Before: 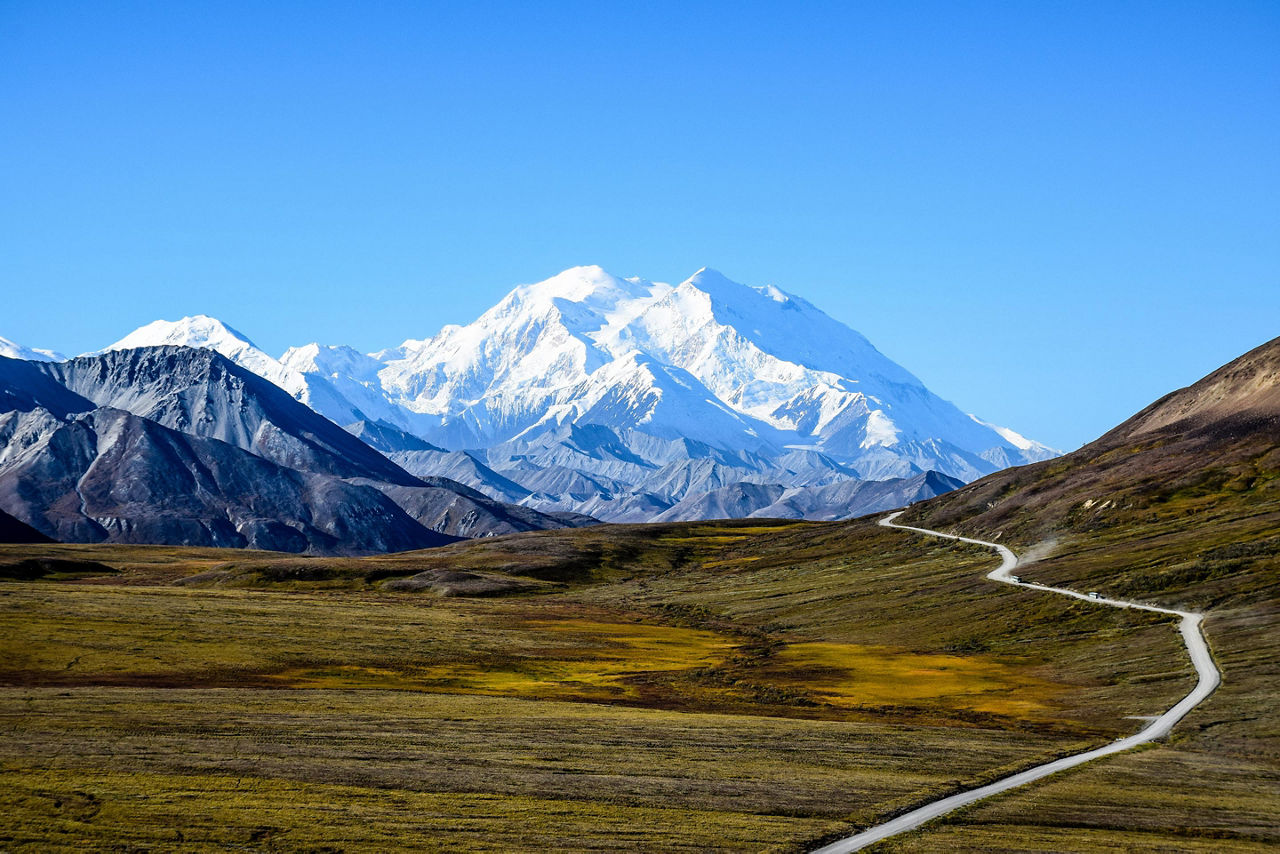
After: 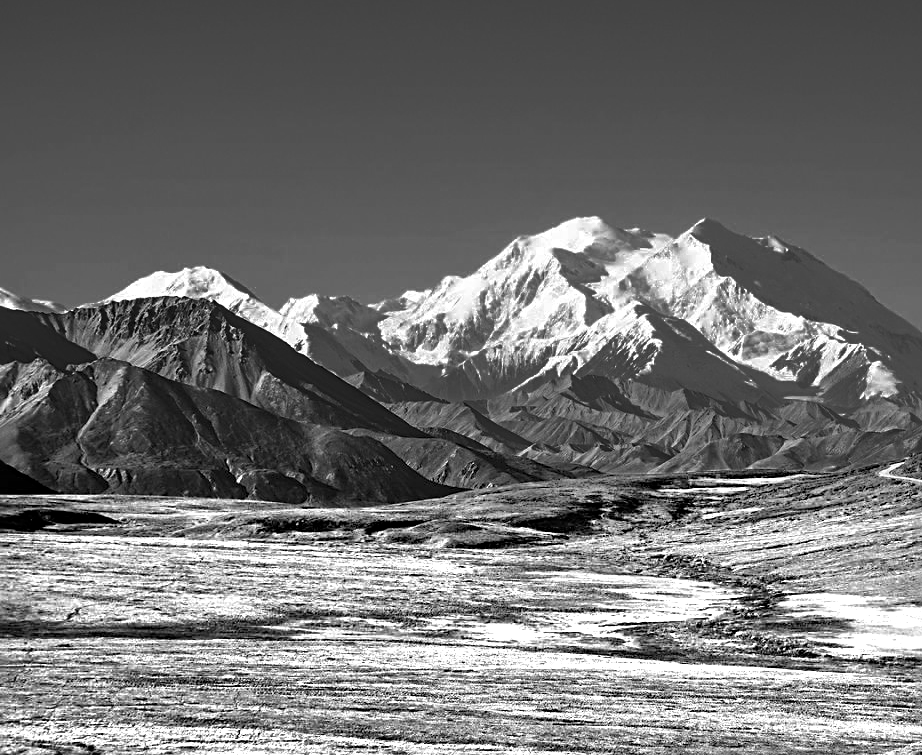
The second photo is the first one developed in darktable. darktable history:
sharpen: radius 2.757
crop: top 5.792%, right 27.903%, bottom 5.733%
tone equalizer: -7 EV 0.161 EV, -6 EV 0.621 EV, -5 EV 1.12 EV, -4 EV 1.35 EV, -3 EV 1.17 EV, -2 EV 0.6 EV, -1 EV 0.16 EV
color zones: curves: ch0 [(0, 0.554) (0.146, 0.662) (0.293, 0.86) (0.503, 0.774) (0.637, 0.106) (0.74, 0.072) (0.866, 0.488) (0.998, 0.569)]; ch1 [(0, 0) (0.143, 0) (0.286, 0) (0.429, 0) (0.571, 0) (0.714, 0) (0.857, 0)]
